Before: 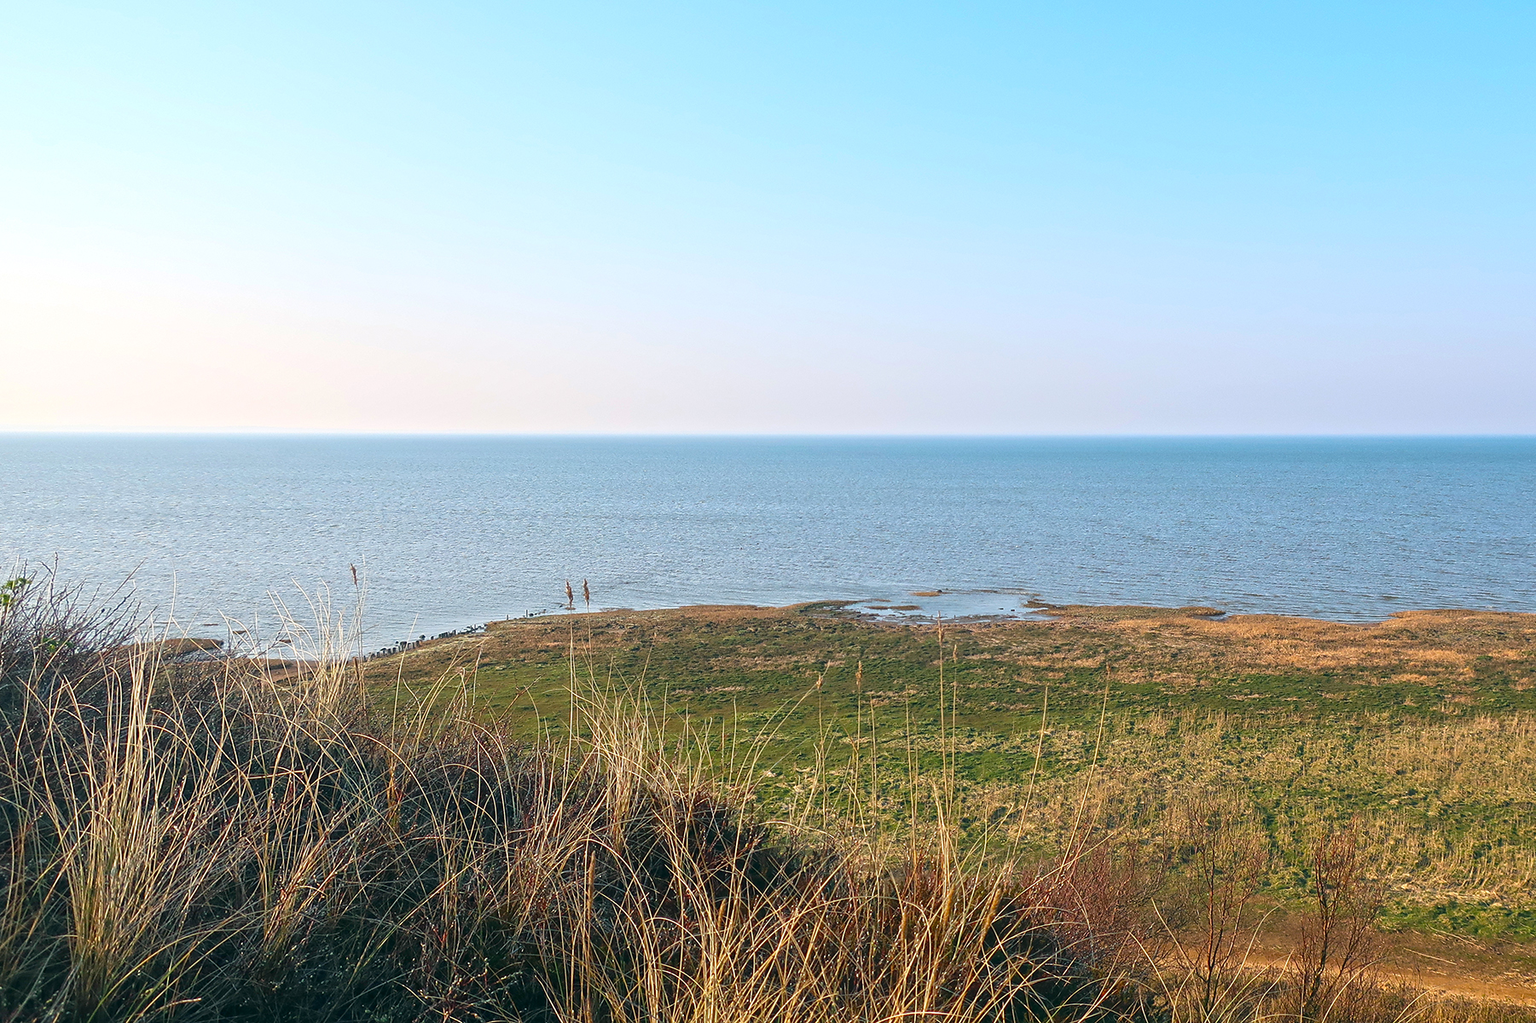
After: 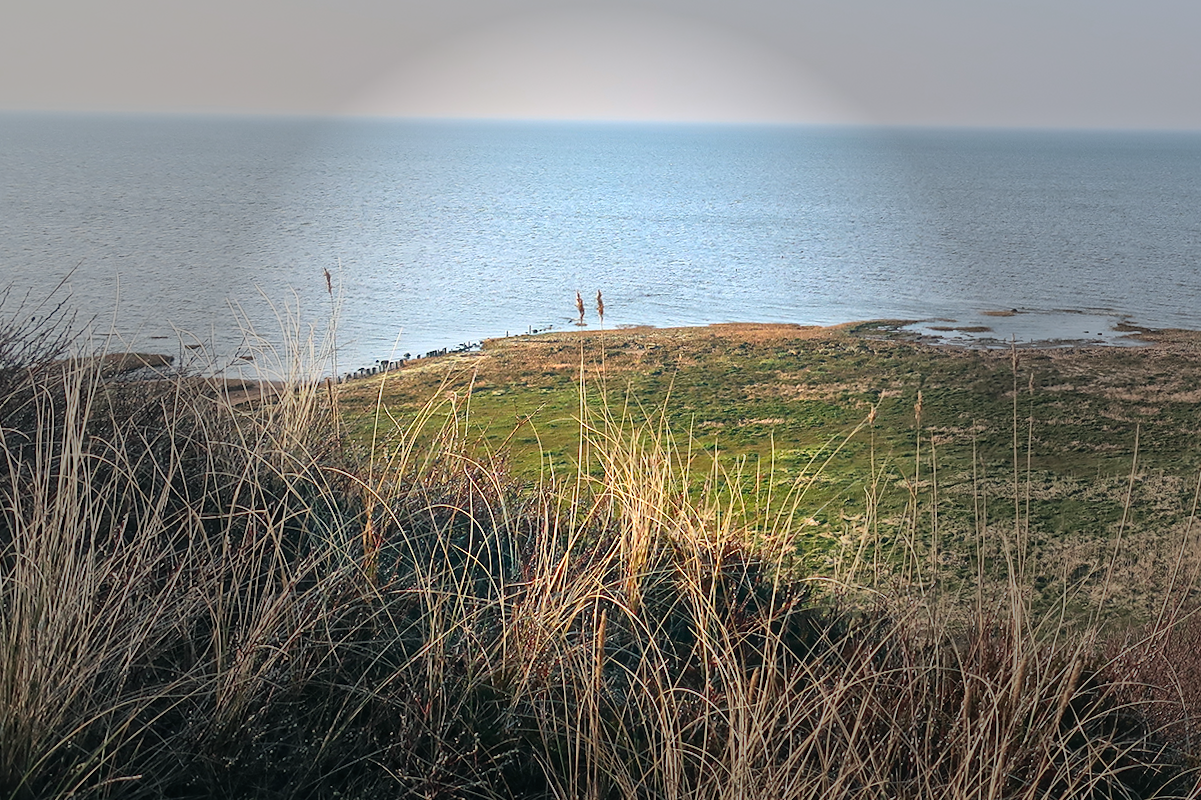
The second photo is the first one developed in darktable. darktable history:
contrast brightness saturation: contrast 0.2, brightness 0.16, saturation 0.22
local contrast: mode bilateral grid, contrast 20, coarseness 50, detail 120%, midtone range 0.2
crop and rotate: angle -0.82°, left 3.85%, top 31.828%, right 27.992%
vignetting: fall-off start 31.28%, fall-off radius 34.64%, brightness -0.575
